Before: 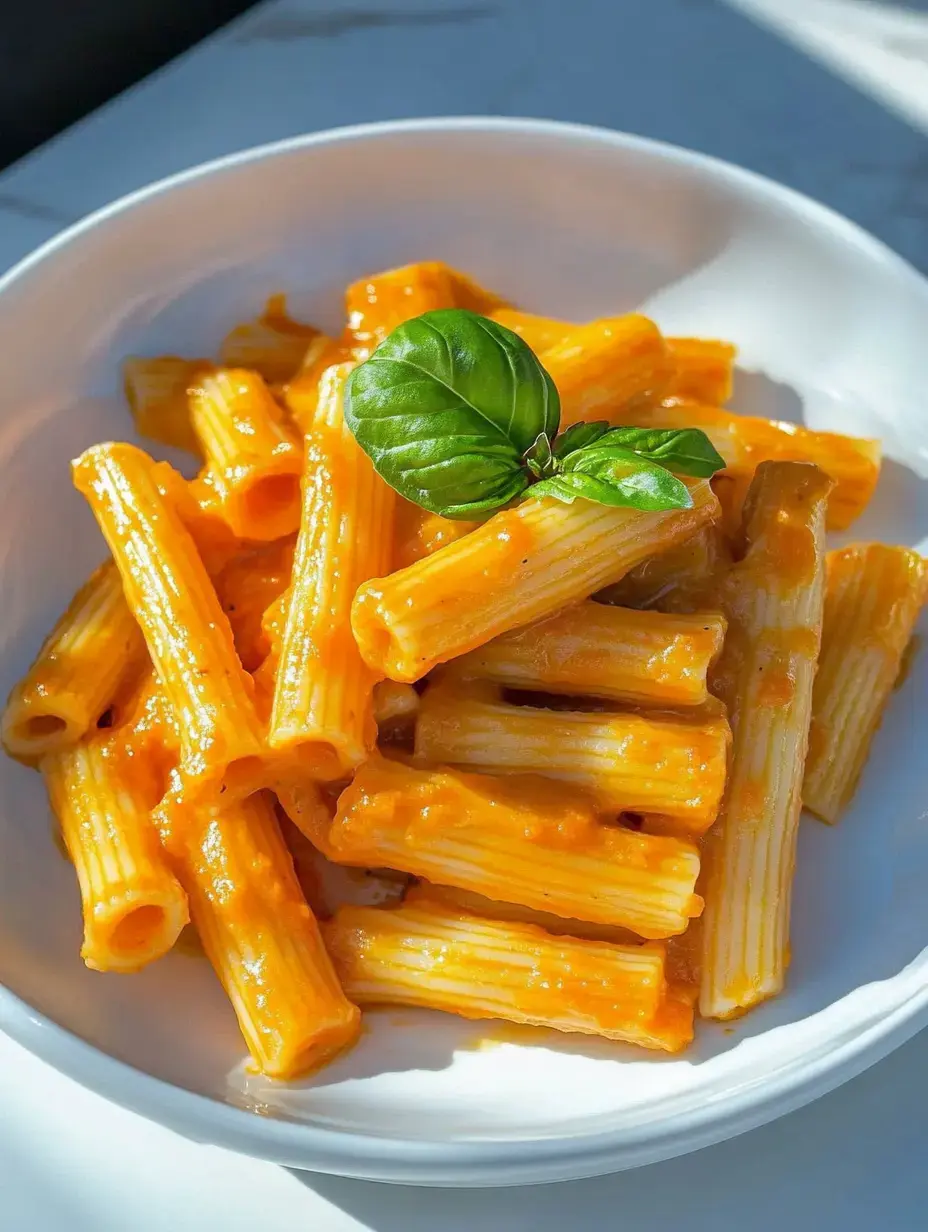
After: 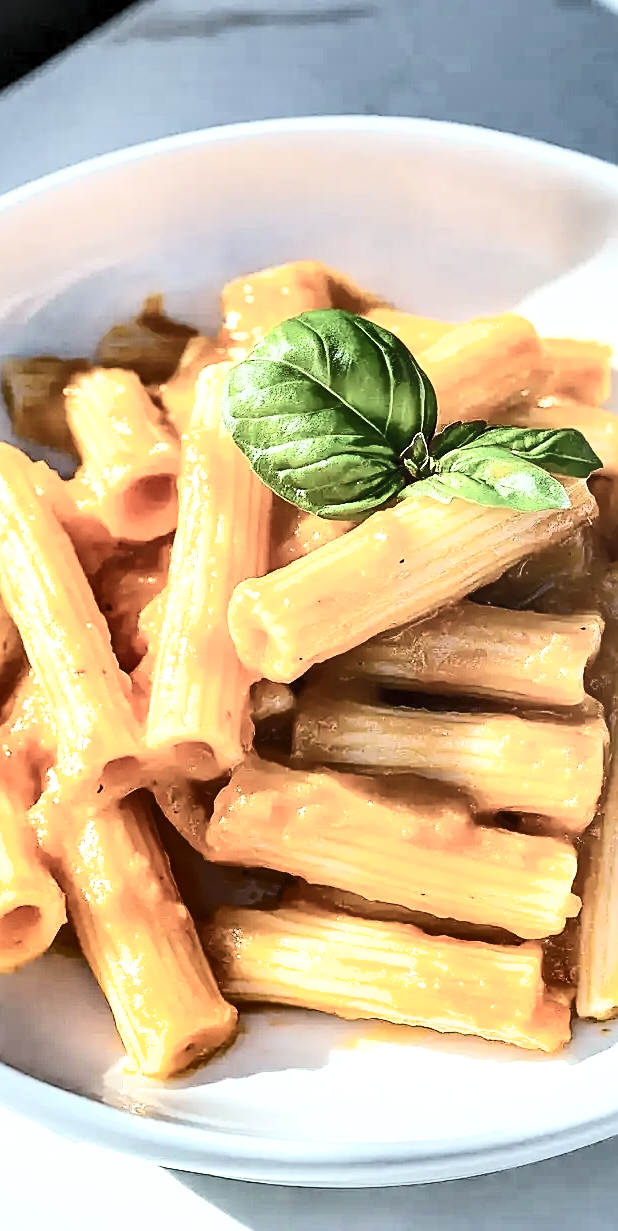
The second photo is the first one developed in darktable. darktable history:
sharpen: on, module defaults
levels: mode automatic, black 0.076%, levels [0.036, 0.364, 0.827]
exposure: black level correction 0, exposure 0.5 EV, compensate exposure bias true, compensate highlight preservation false
crop and rotate: left 13.357%, right 20.041%
contrast brightness saturation: contrast 0.579, brightness 0.576, saturation -0.34
filmic rgb: middle gray luminance 18.4%, black relative exposure -10.44 EV, white relative exposure 3.42 EV, threshold 5.98 EV, target black luminance 0%, hardness 6.01, latitude 98.16%, contrast 0.841, shadows ↔ highlights balance 0.602%, enable highlight reconstruction true
shadows and highlights: radius 169.39, shadows 26.79, white point adjustment 3.16, highlights -68.14, soften with gaussian
